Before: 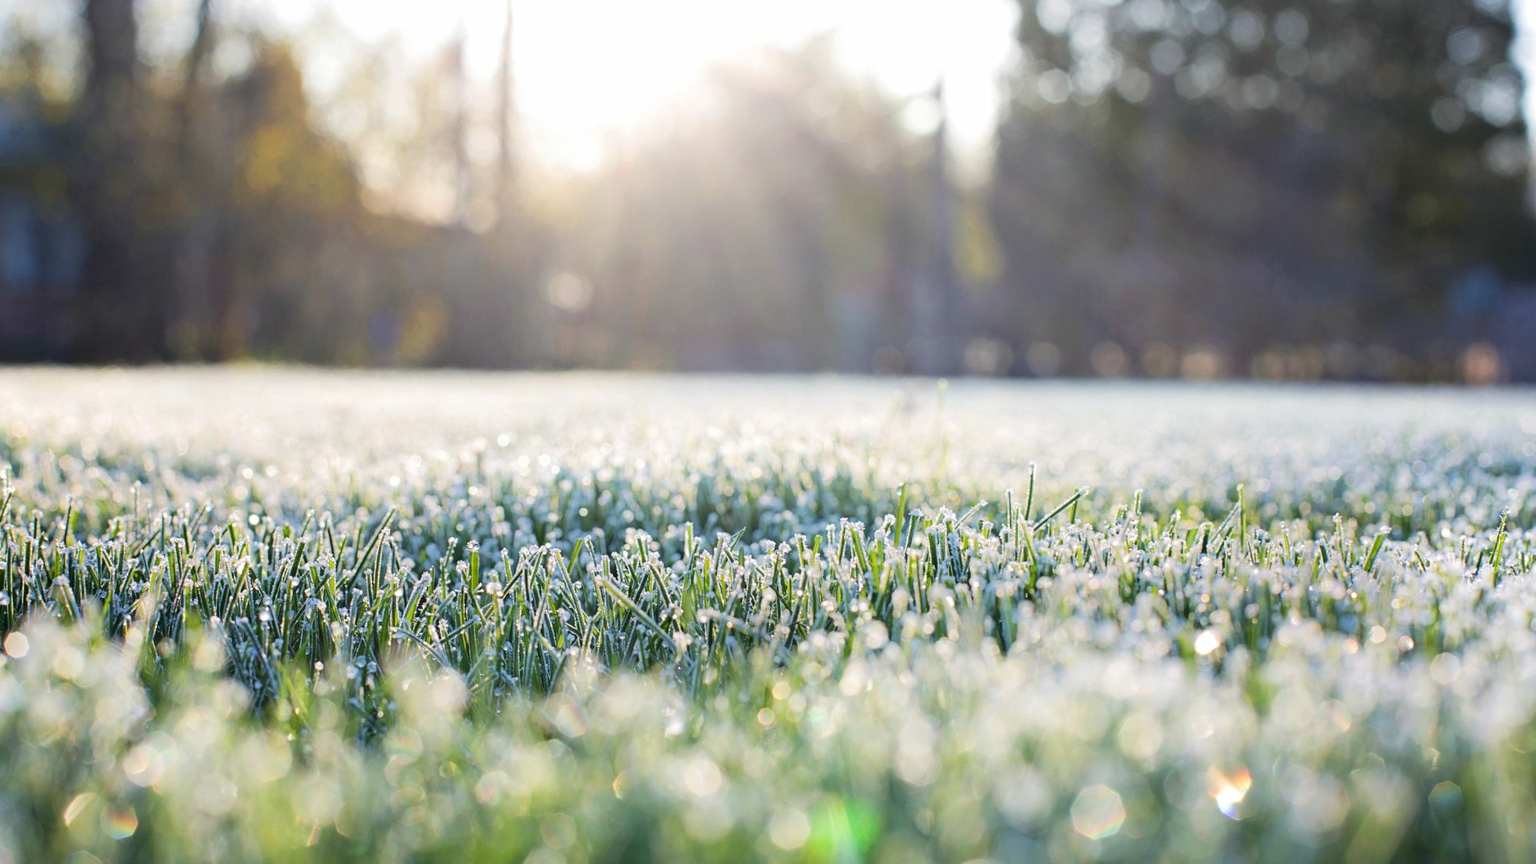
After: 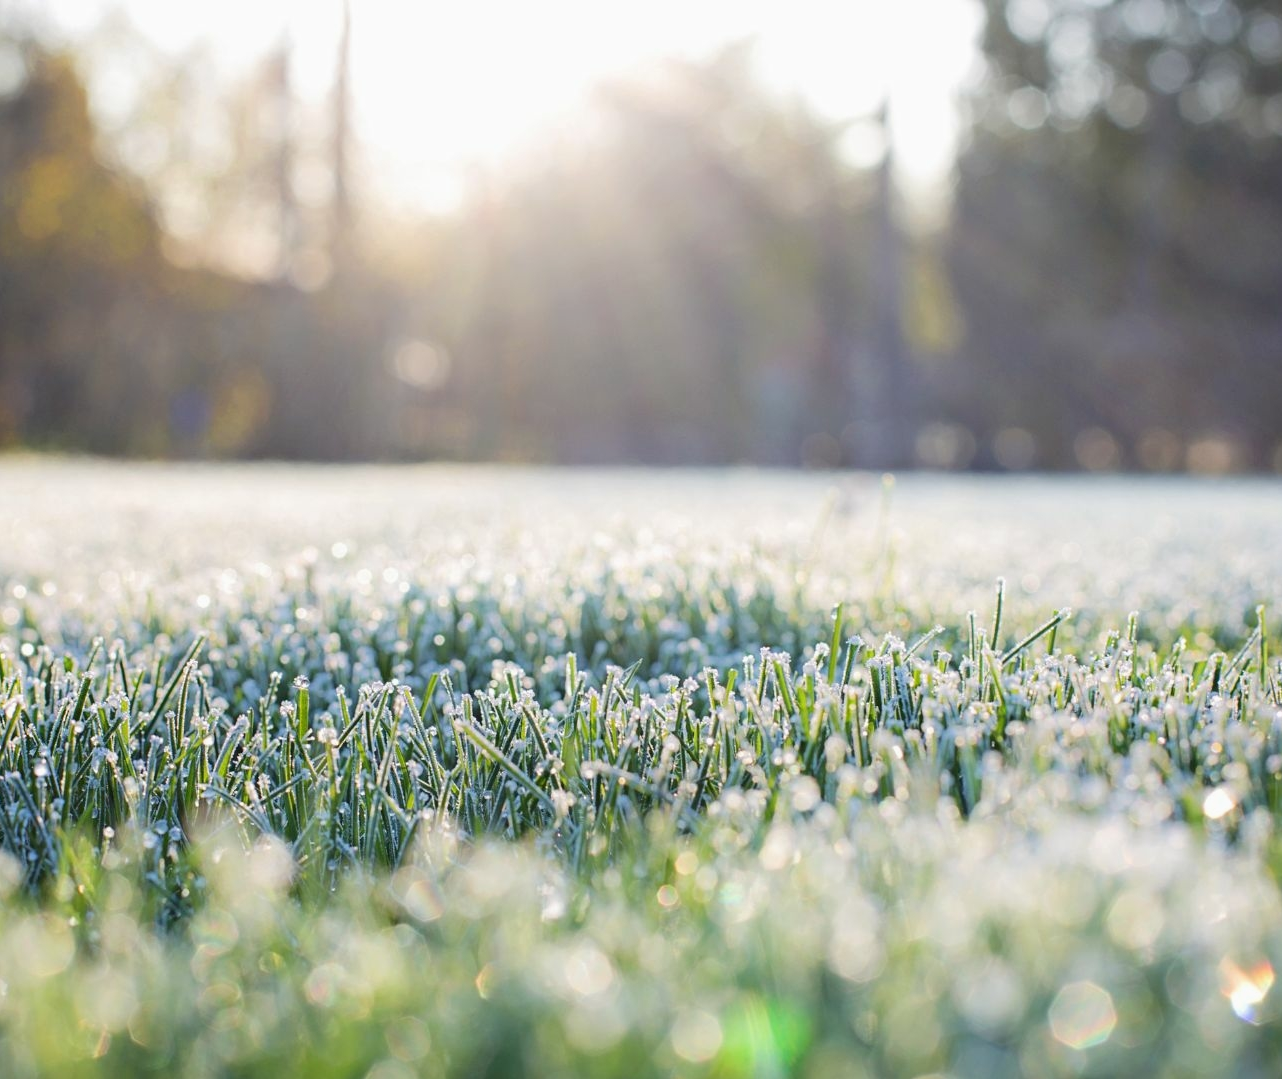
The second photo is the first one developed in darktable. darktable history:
tone equalizer: -7 EV 0.195 EV, -6 EV 0.087 EV, -5 EV 0.065 EV, -4 EV 0.059 EV, -2 EV -0.04 EV, -1 EV -0.052 EV, +0 EV -0.089 EV, edges refinement/feathering 500, mask exposure compensation -1.57 EV, preserve details no
crop and rotate: left 15.14%, right 18.078%
